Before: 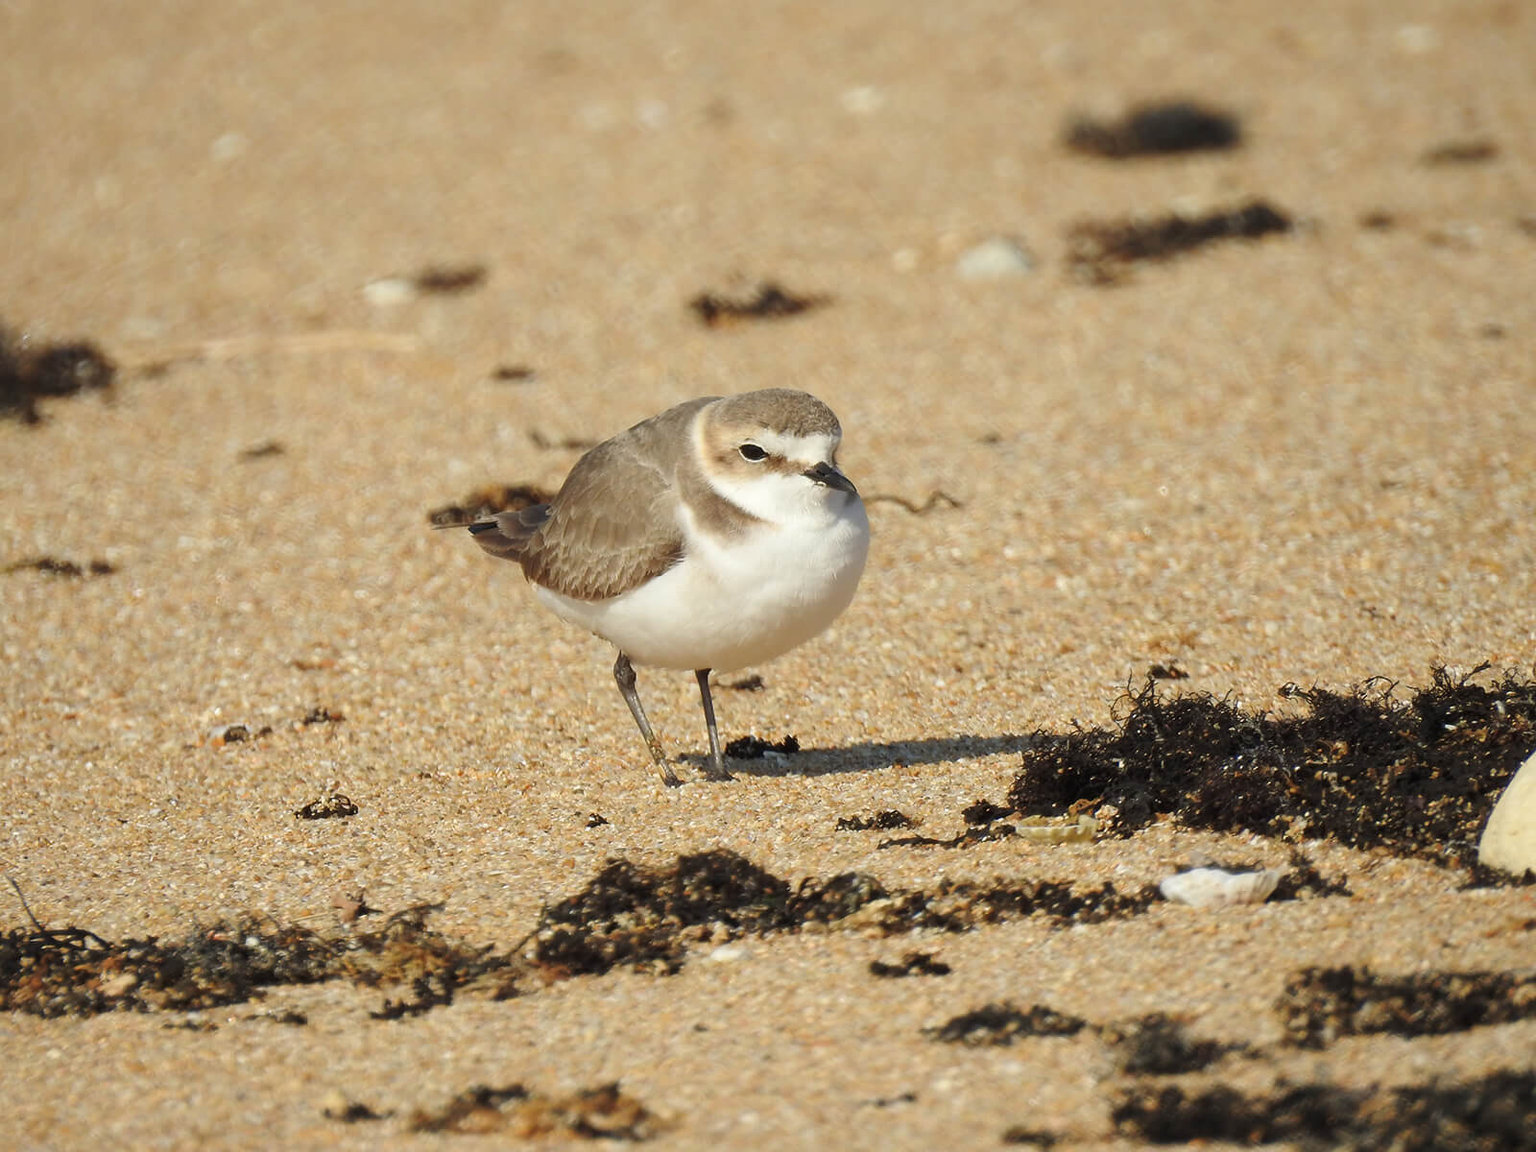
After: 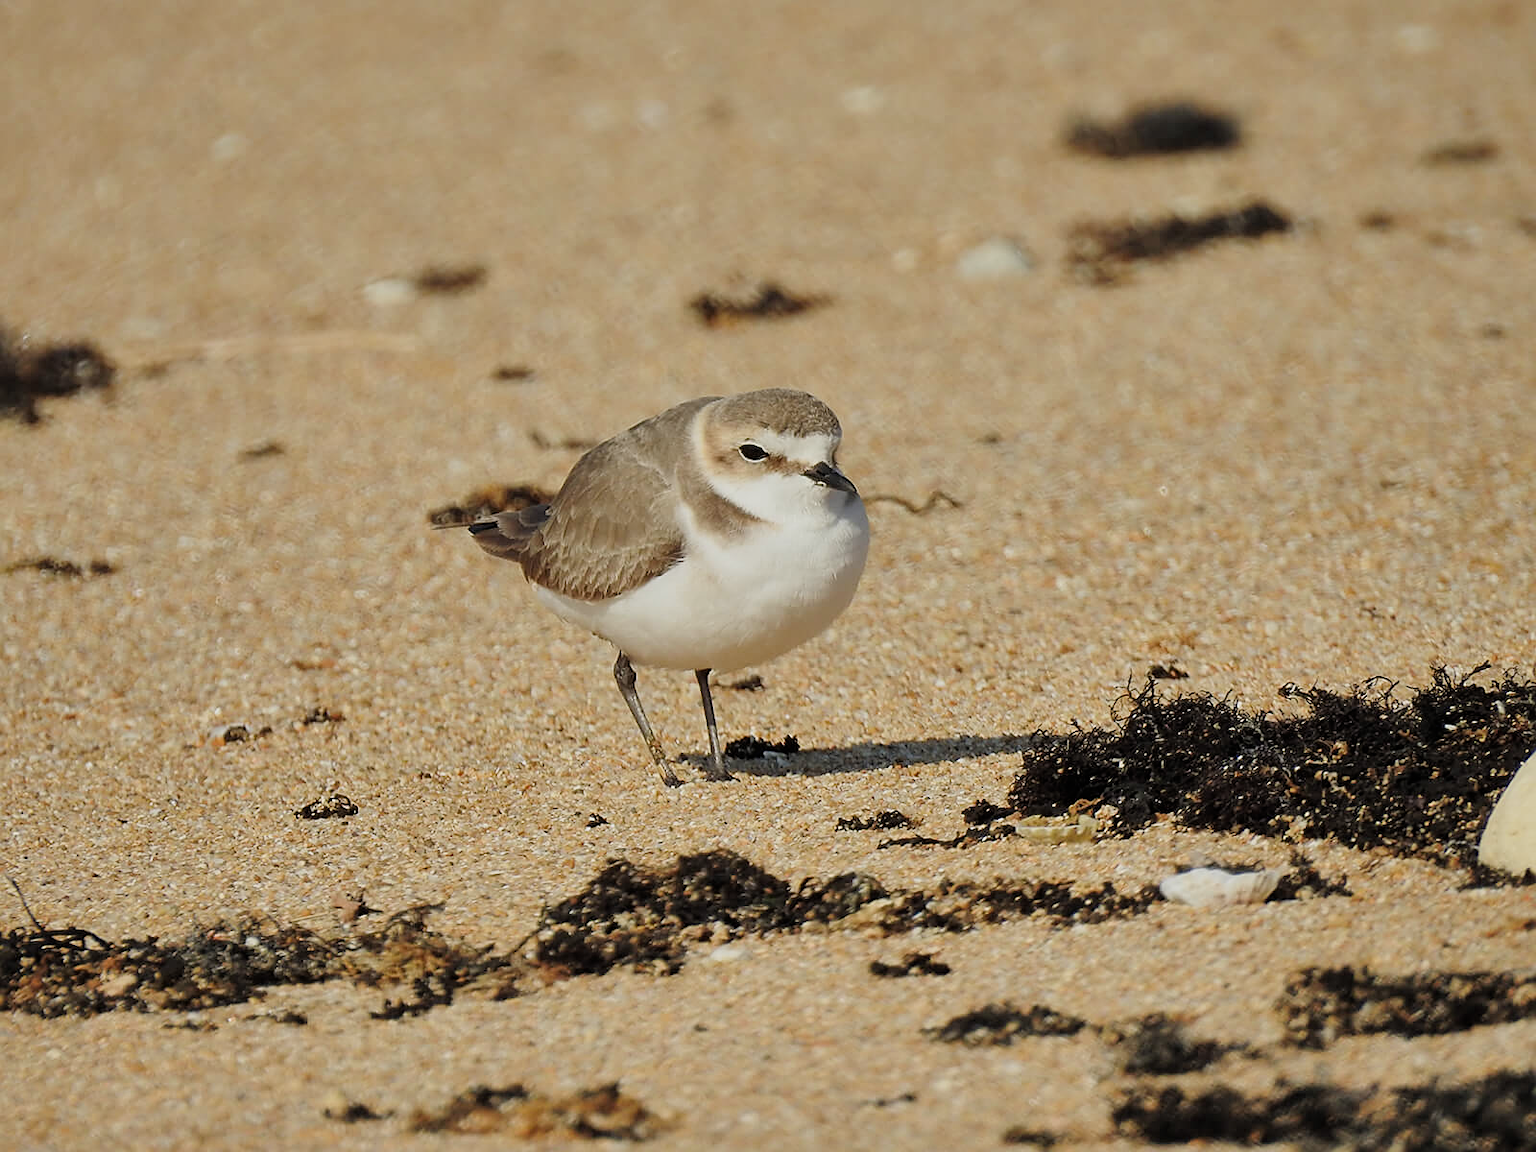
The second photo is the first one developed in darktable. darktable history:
shadows and highlights: low approximation 0.01, soften with gaussian
filmic rgb: white relative exposure 3.9 EV, hardness 4.26
sharpen: on, module defaults
